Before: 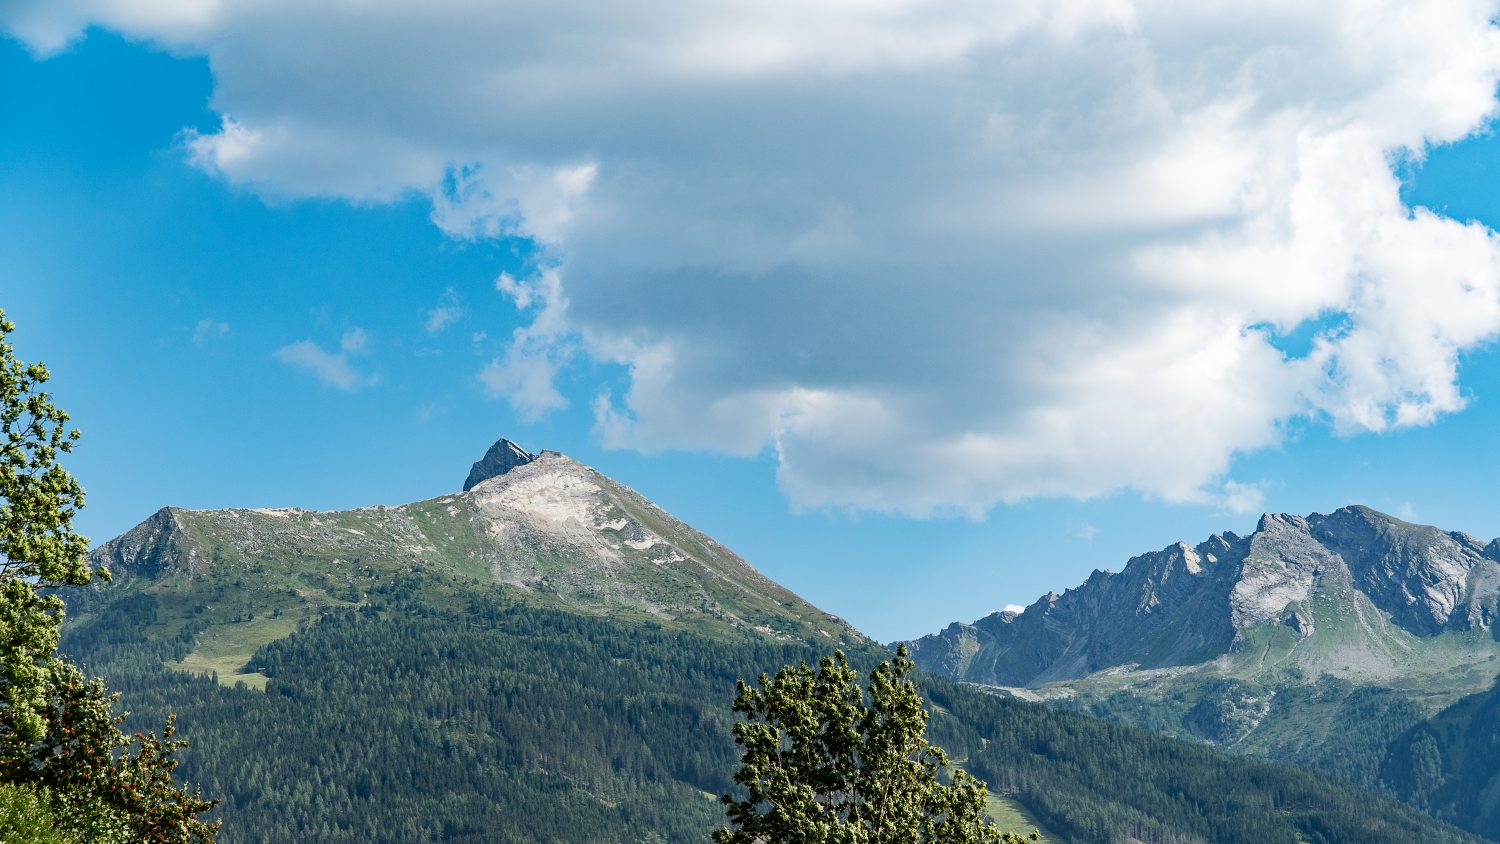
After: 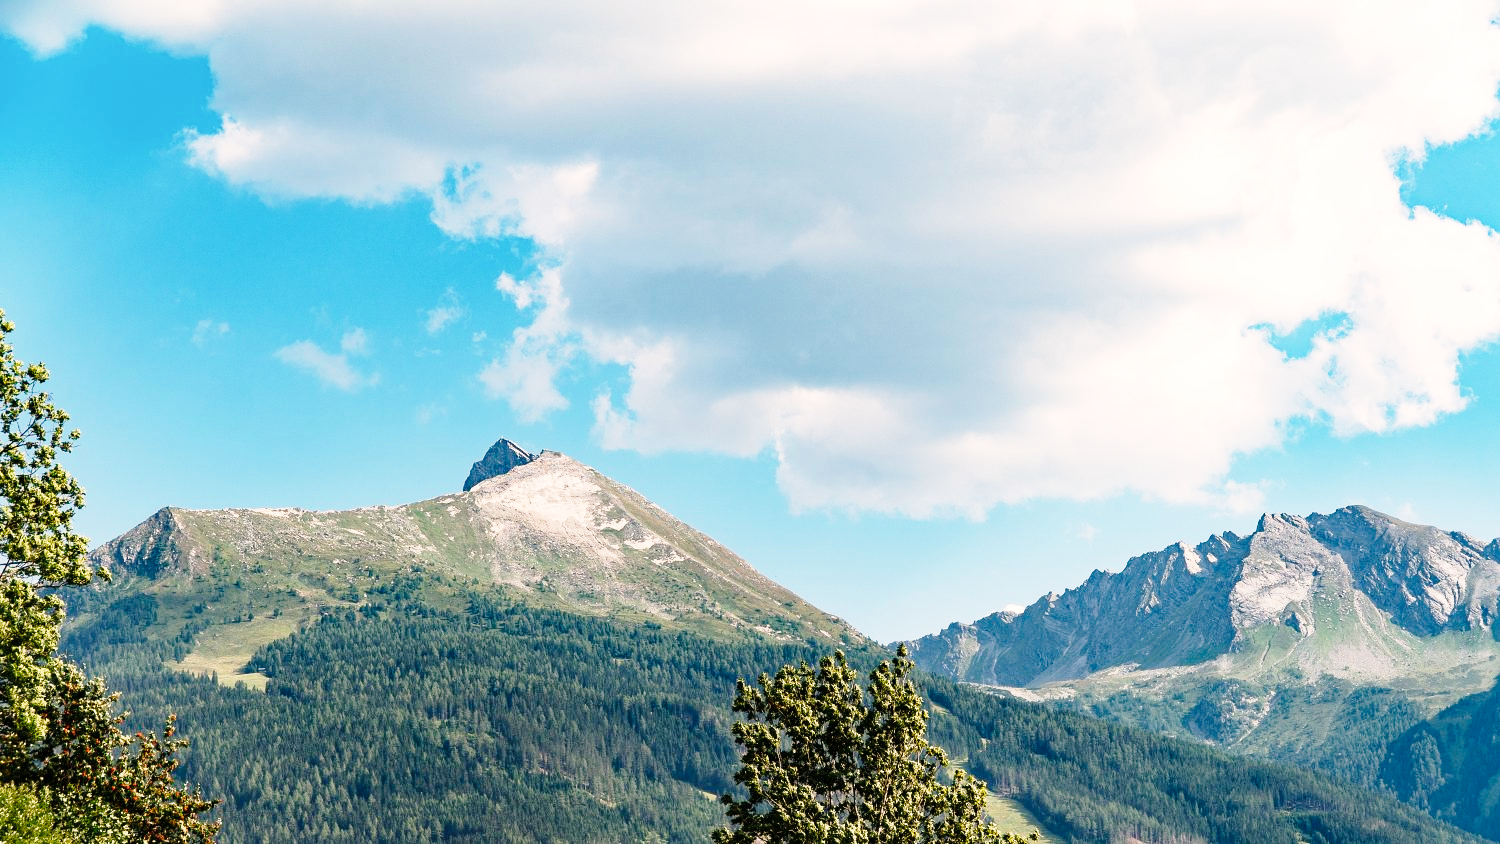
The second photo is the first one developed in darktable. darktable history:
white balance: red 1.127, blue 0.943
base curve: curves: ch0 [(0, 0) (0.028, 0.03) (0.121, 0.232) (0.46, 0.748) (0.859, 0.968) (1, 1)], preserve colors none
